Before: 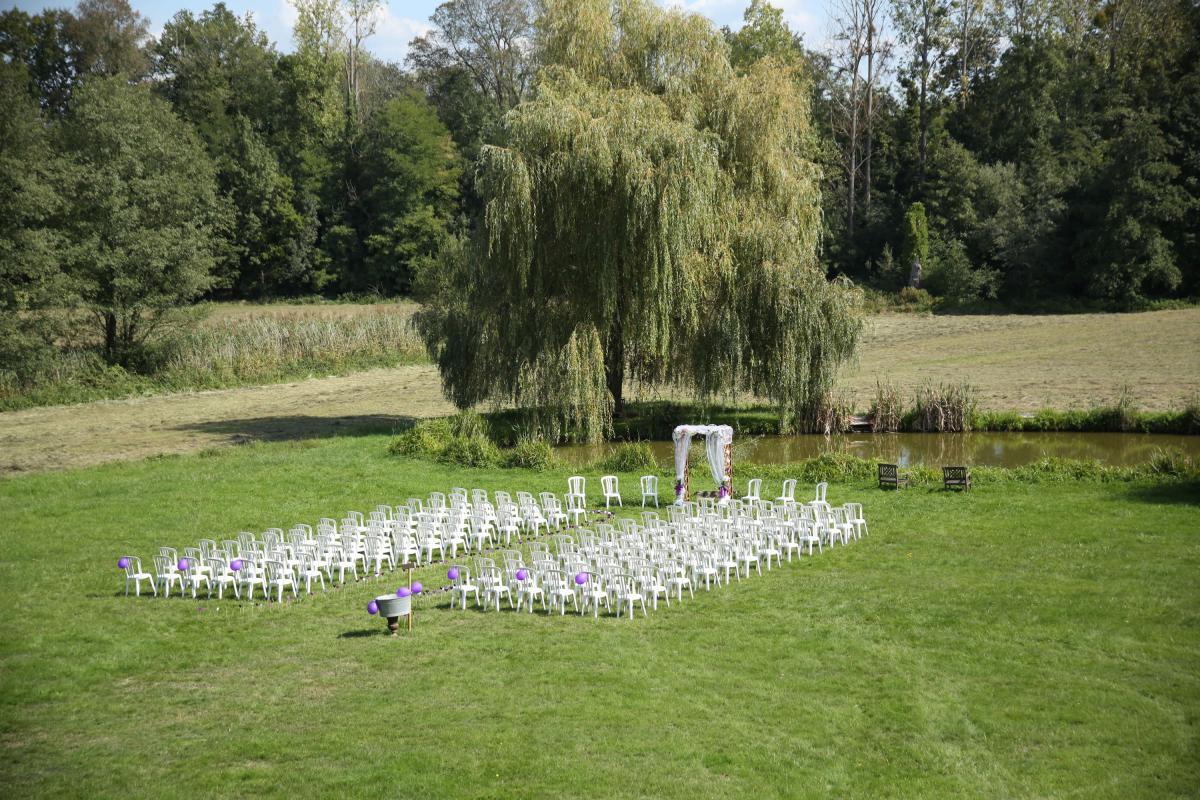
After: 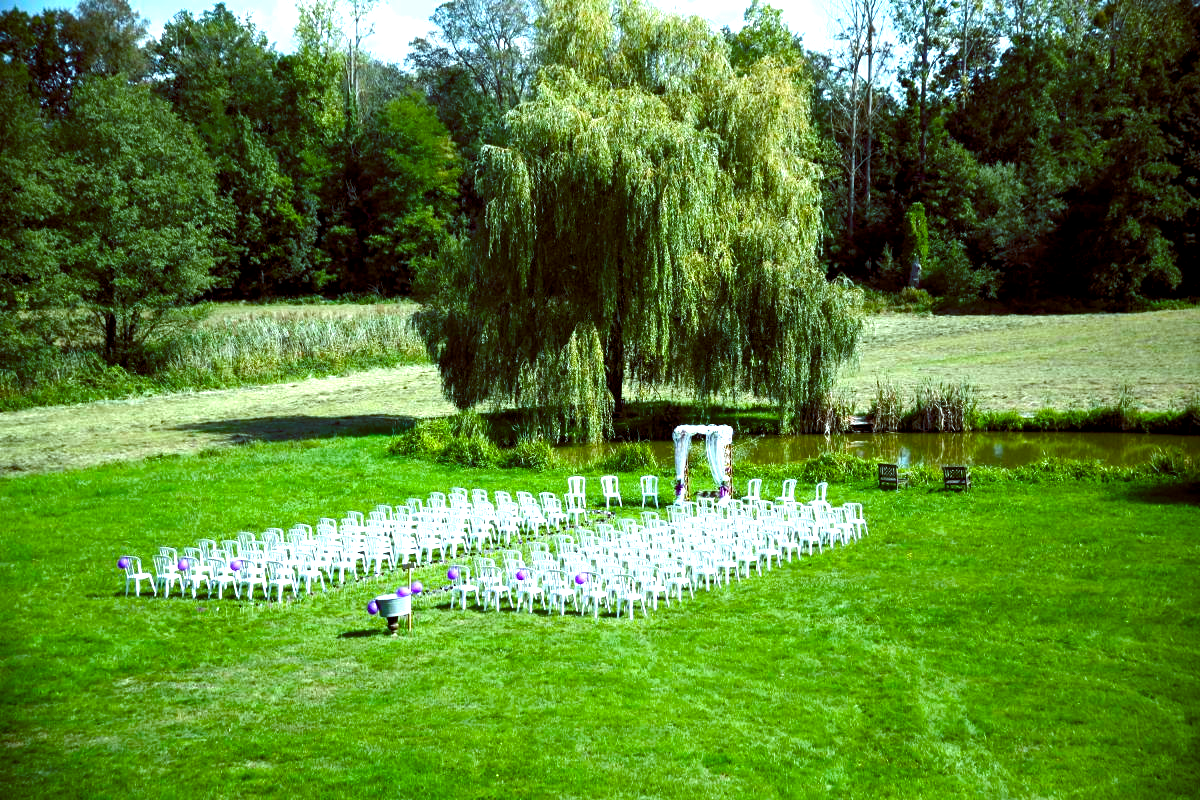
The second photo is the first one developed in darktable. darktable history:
color balance: lift [1, 1.001, 0.999, 1.001], gamma [1, 1.004, 1.007, 0.993], gain [1, 0.991, 0.987, 1.013], contrast 7.5%, contrast fulcrum 10%, output saturation 115%
color balance rgb: shadows lift › luminance -7.7%, shadows lift › chroma 2.13%, shadows lift › hue 200.79°, power › luminance -7.77%, power › chroma 2.27%, power › hue 220.69°, highlights gain › luminance 15.15%, highlights gain › chroma 4%, highlights gain › hue 209.35°, global offset › luminance -0.21%, global offset › chroma 0.27%, perceptual saturation grading › global saturation 24.42%, perceptual saturation grading › highlights -24.42%, perceptual saturation grading › mid-tones 24.42%, perceptual saturation grading › shadows 40%, perceptual brilliance grading › global brilliance -5%, perceptual brilliance grading › highlights 24.42%, perceptual brilliance grading › mid-tones 7%, perceptual brilliance grading › shadows -5%
